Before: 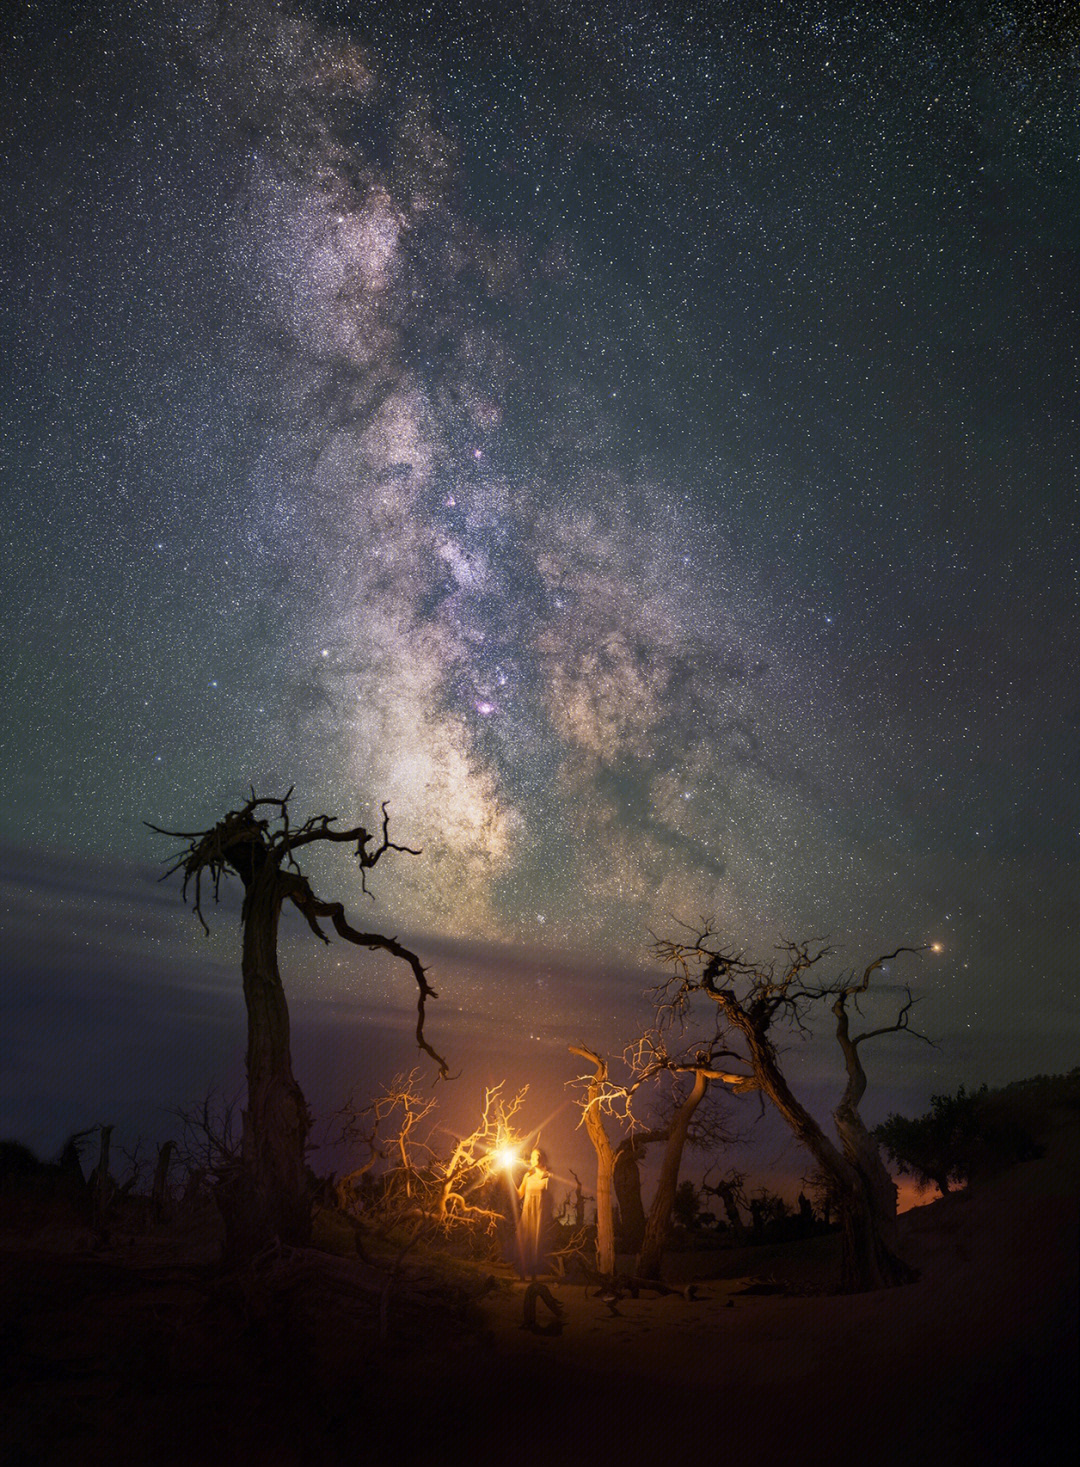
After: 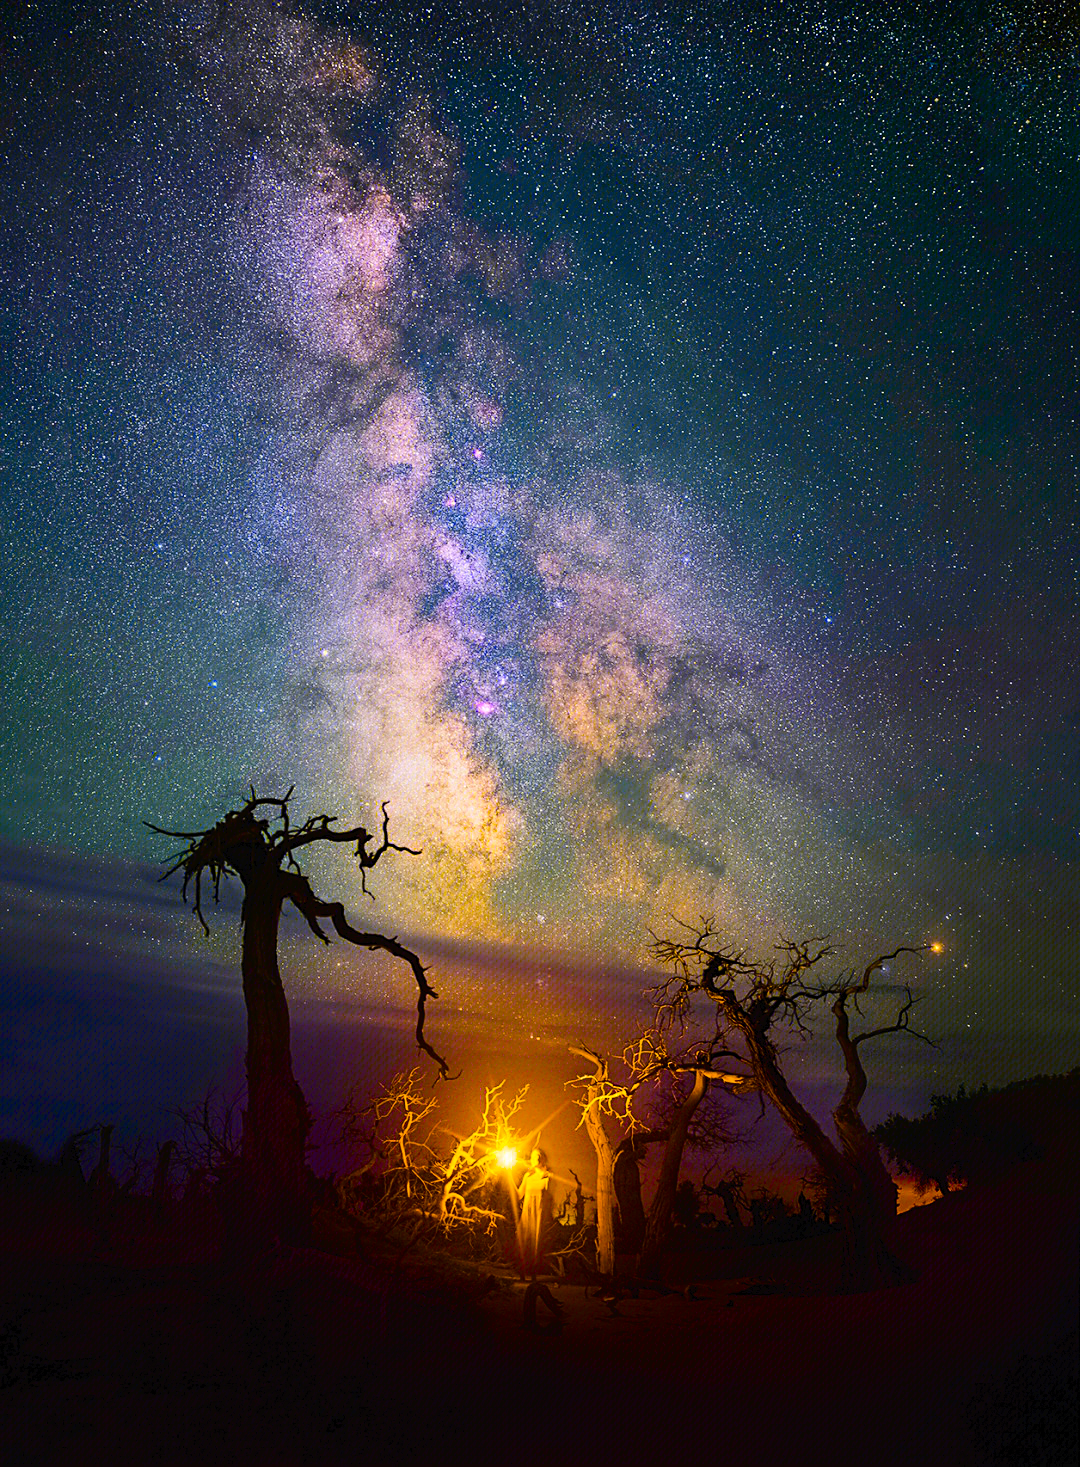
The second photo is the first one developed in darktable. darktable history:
color balance rgb: white fulcrum 0.989 EV, linear chroma grading › shadows 17.149%, linear chroma grading › highlights 62.063%, linear chroma grading › global chroma 49.43%, perceptual saturation grading › global saturation 20%, perceptual saturation grading › highlights -24.954%, perceptual saturation grading › shadows 50.08%, global vibrance 20%
tone curve: curves: ch0 [(0, 0) (0.003, 0.019) (0.011, 0.021) (0.025, 0.023) (0.044, 0.026) (0.069, 0.037) (0.1, 0.059) (0.136, 0.088) (0.177, 0.138) (0.224, 0.199) (0.277, 0.279) (0.335, 0.376) (0.399, 0.481) (0.468, 0.581) (0.543, 0.658) (0.623, 0.735) (0.709, 0.8) (0.801, 0.861) (0.898, 0.928) (1, 1)], color space Lab, independent channels
sharpen: on, module defaults
